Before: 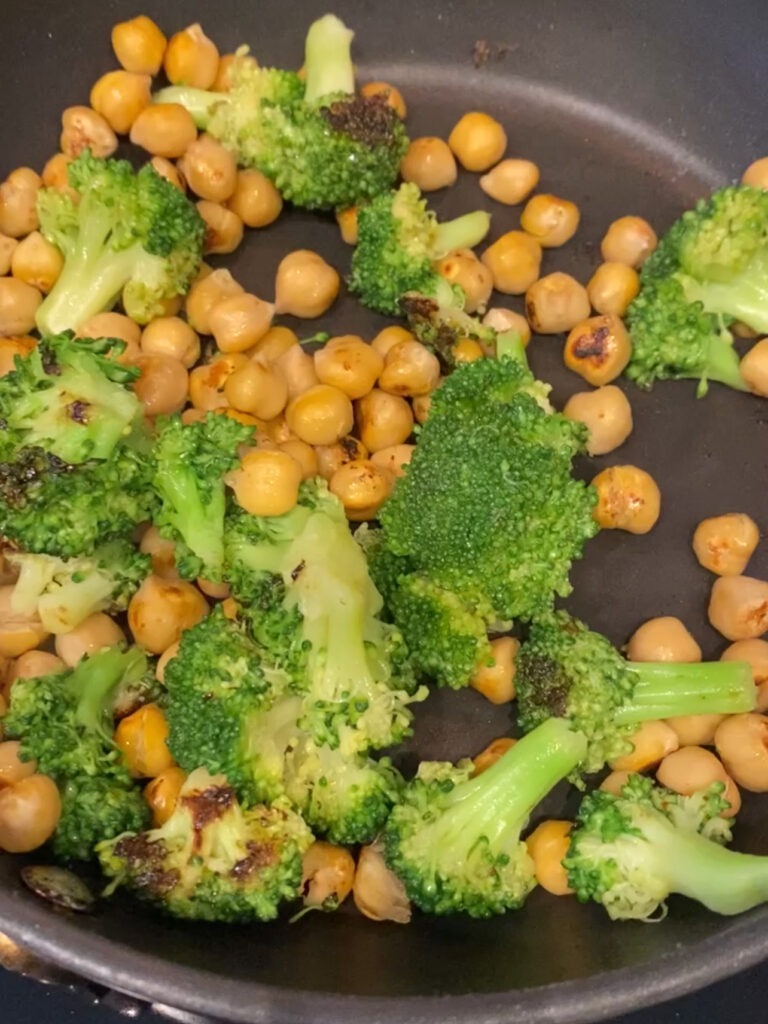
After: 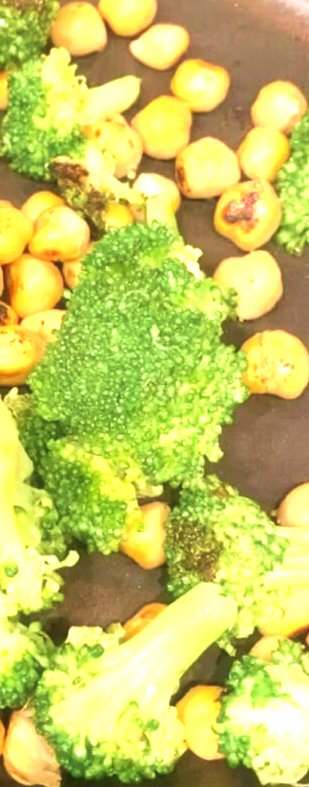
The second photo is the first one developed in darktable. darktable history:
velvia: strength 73.45%
haze removal: strength -0.102, compatibility mode true, adaptive false
levels: black 3.79%, levels [0, 0.476, 0.951]
exposure: black level correction 0.001, exposure 1.398 EV, compensate exposure bias true, compensate highlight preservation false
crop: left 45.637%, top 13.218%, right 14.036%, bottom 9.884%
